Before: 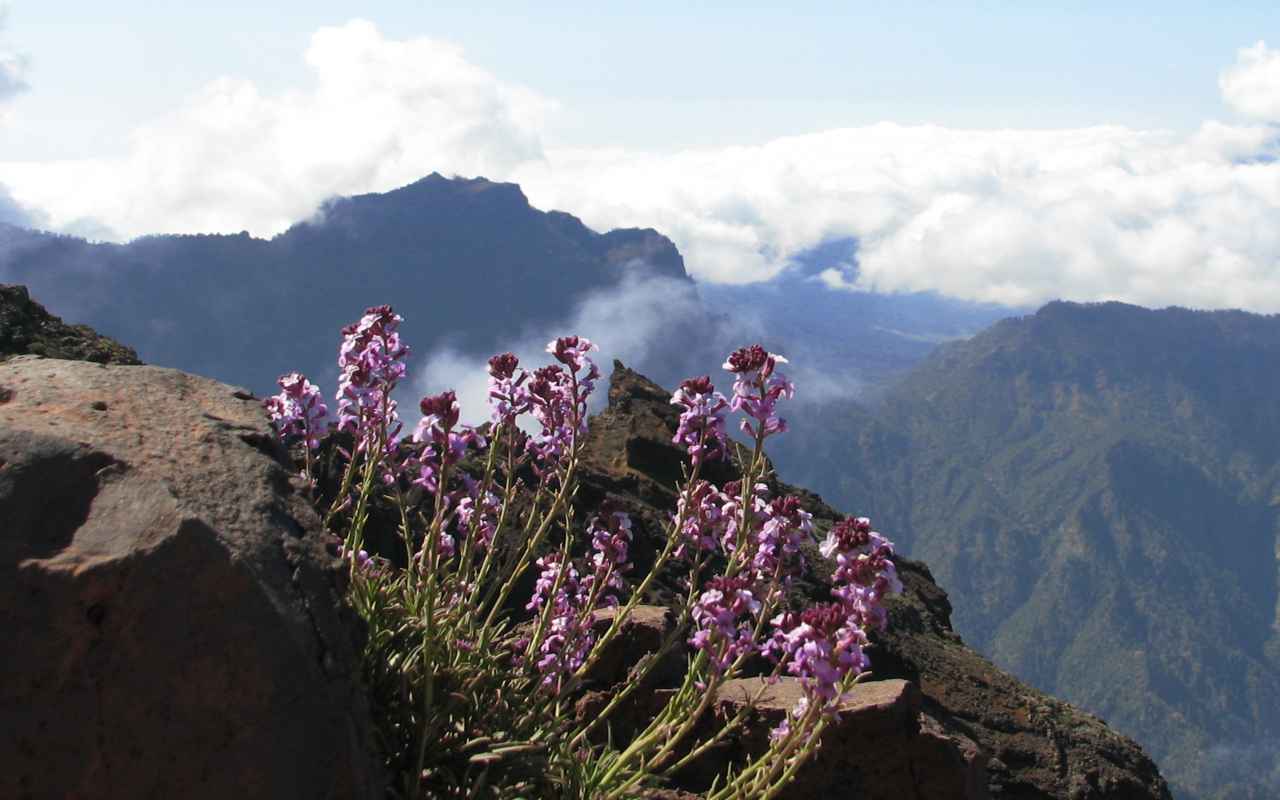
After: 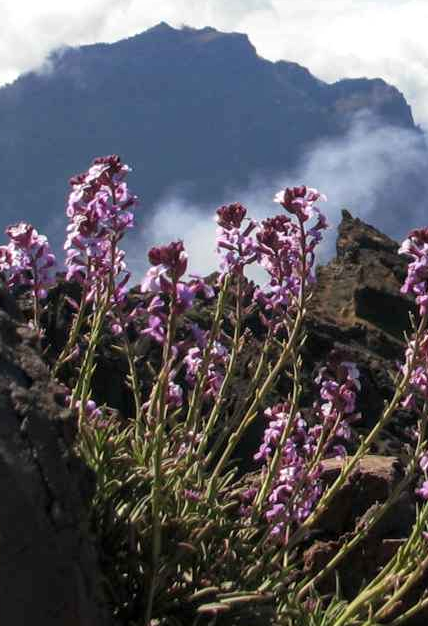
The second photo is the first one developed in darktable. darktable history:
crop and rotate: left 21.301%, top 18.751%, right 45.239%, bottom 2.998%
local contrast: on, module defaults
